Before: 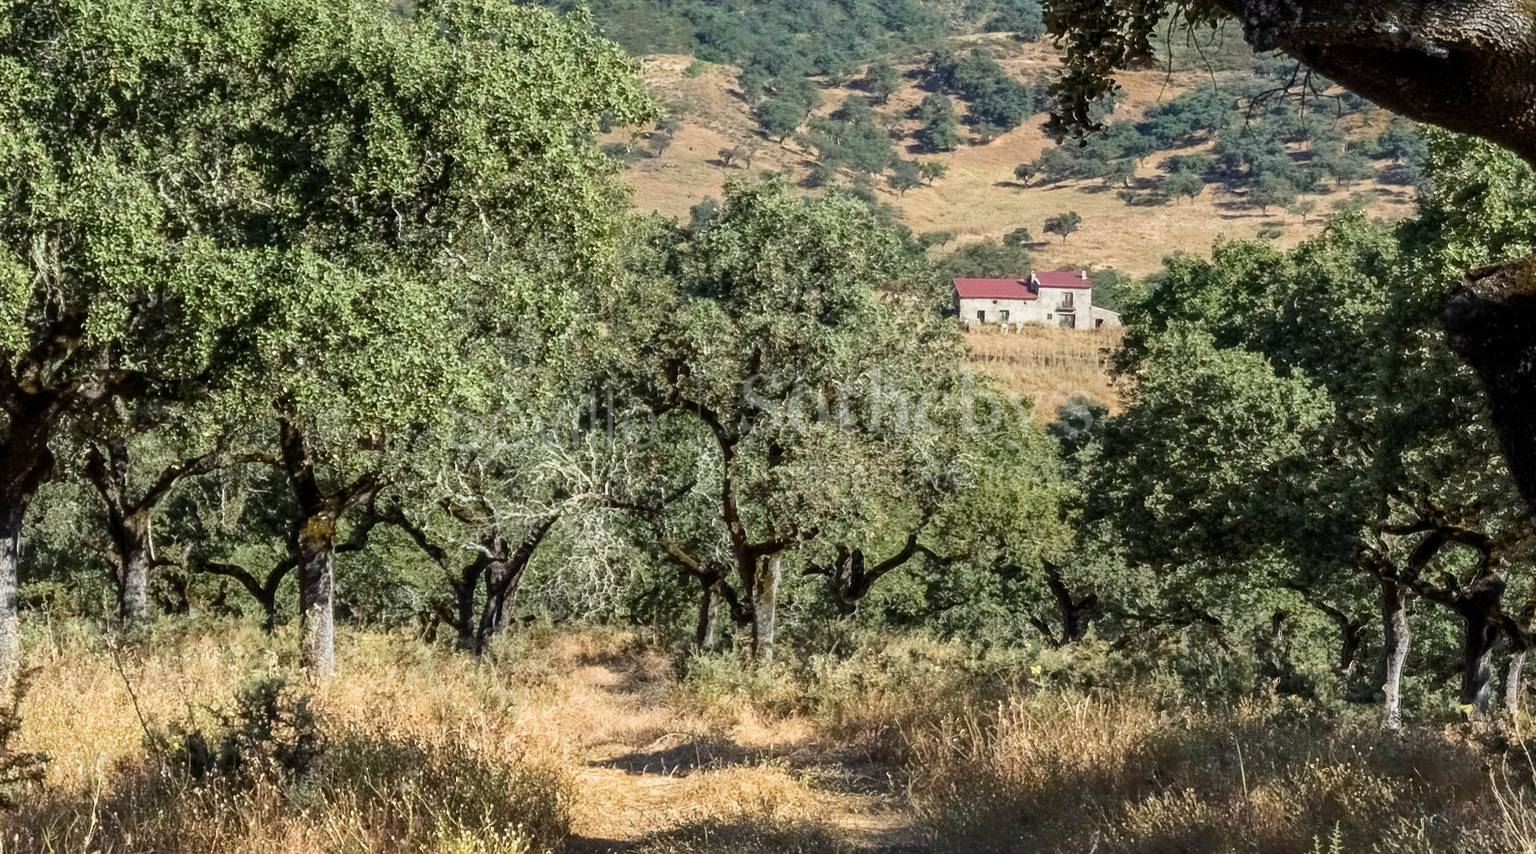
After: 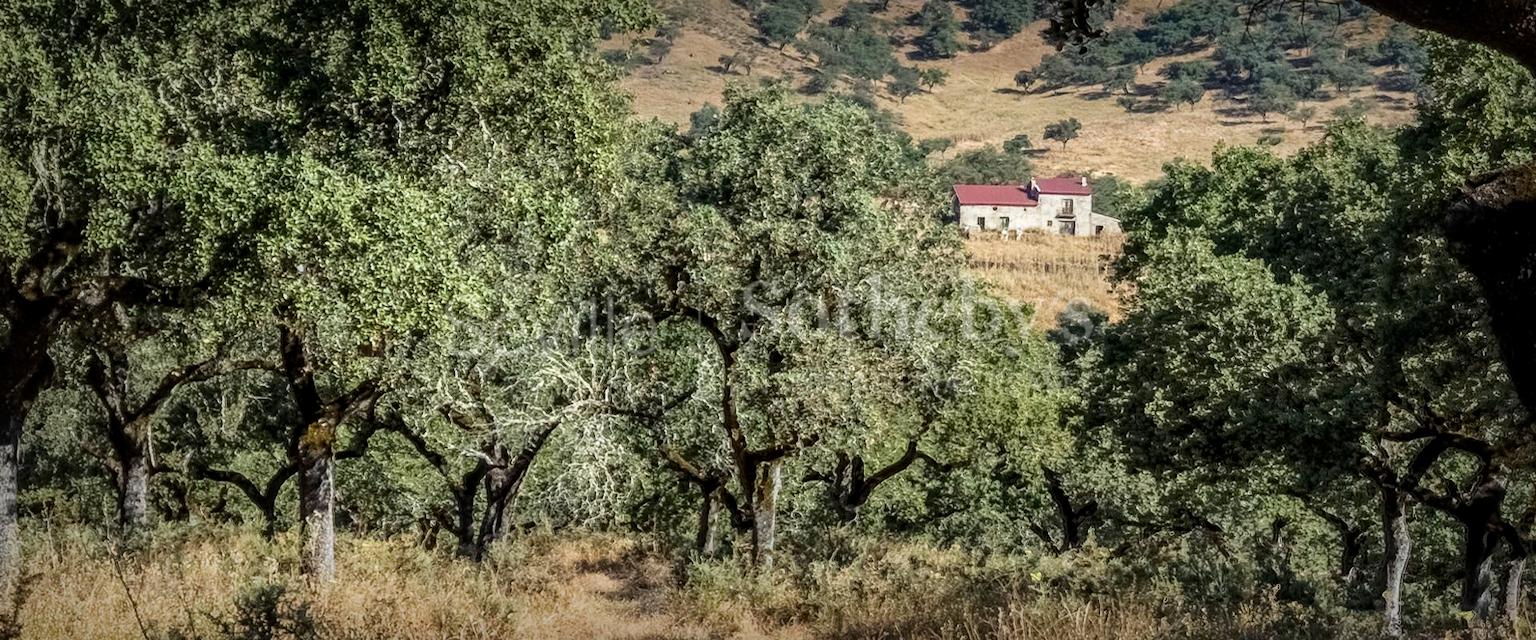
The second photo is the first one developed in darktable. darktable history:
local contrast: on, module defaults
crop: top 11.038%, bottom 13.962%
vignetting: fall-off start 53.2%, brightness -0.594, saturation 0, automatic ratio true, width/height ratio 1.313, shape 0.22, unbound false
